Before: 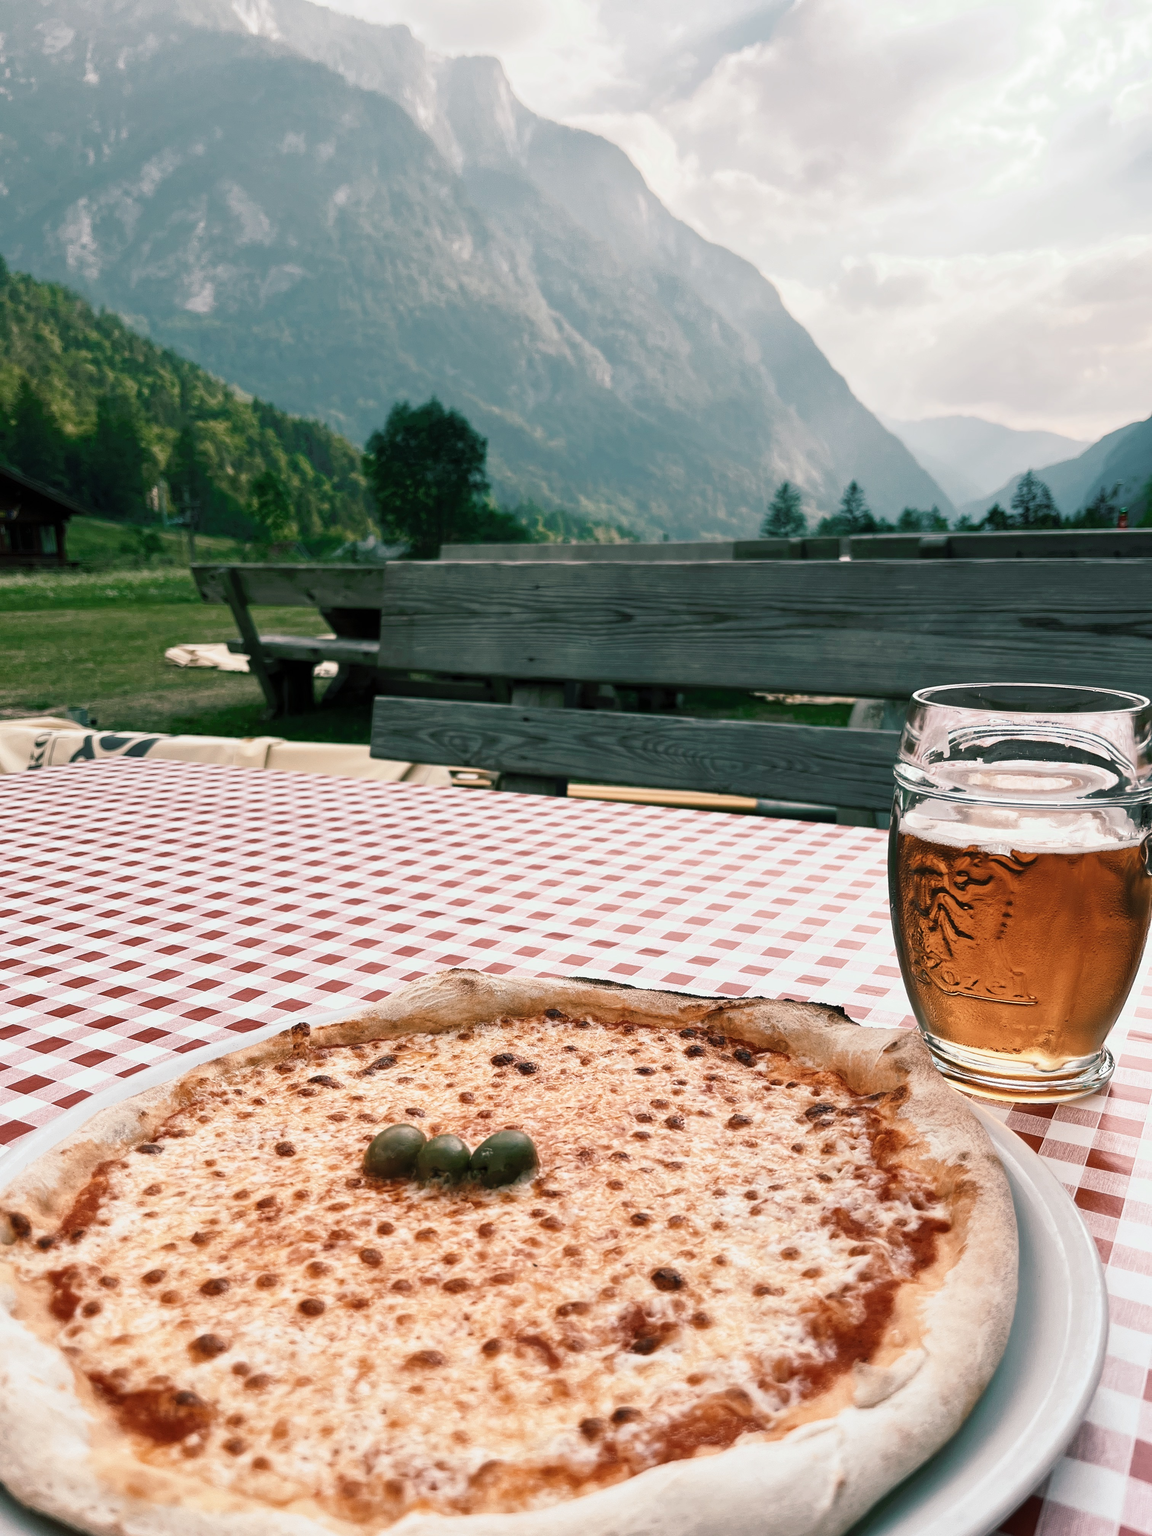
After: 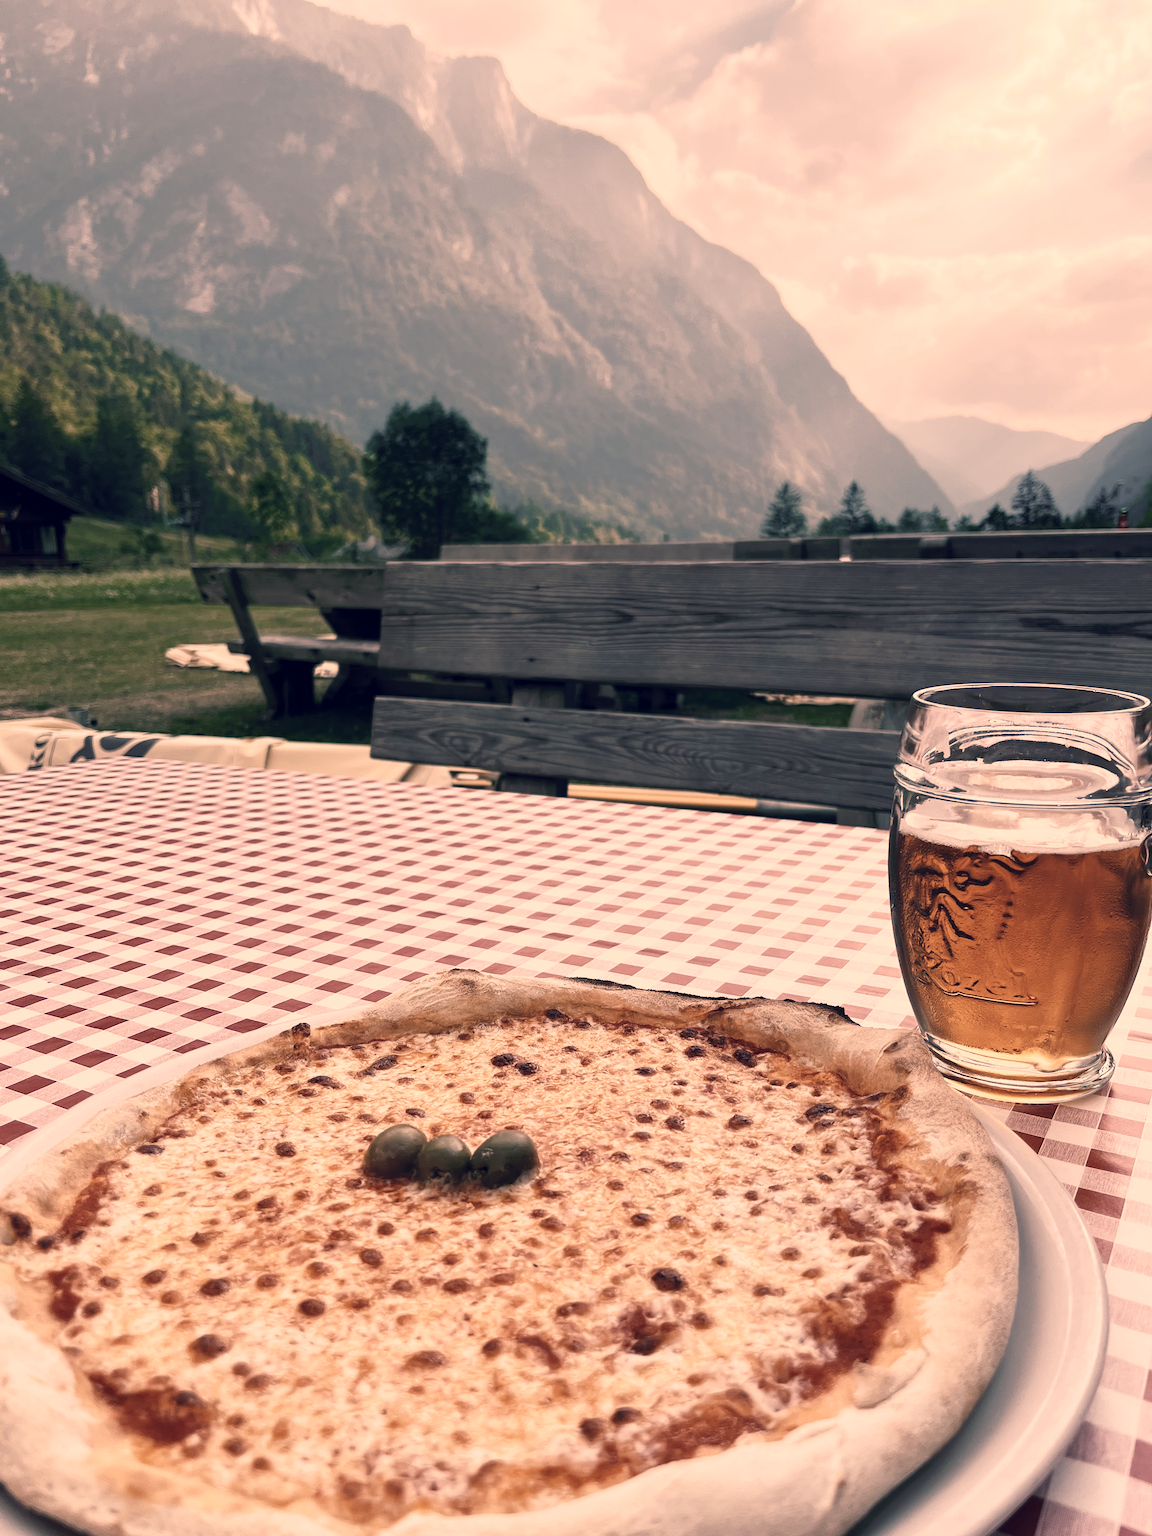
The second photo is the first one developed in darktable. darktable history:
color correction: highlights a* 19.9, highlights b* 27.03, shadows a* 3.5, shadows b* -17.66, saturation 0.729
